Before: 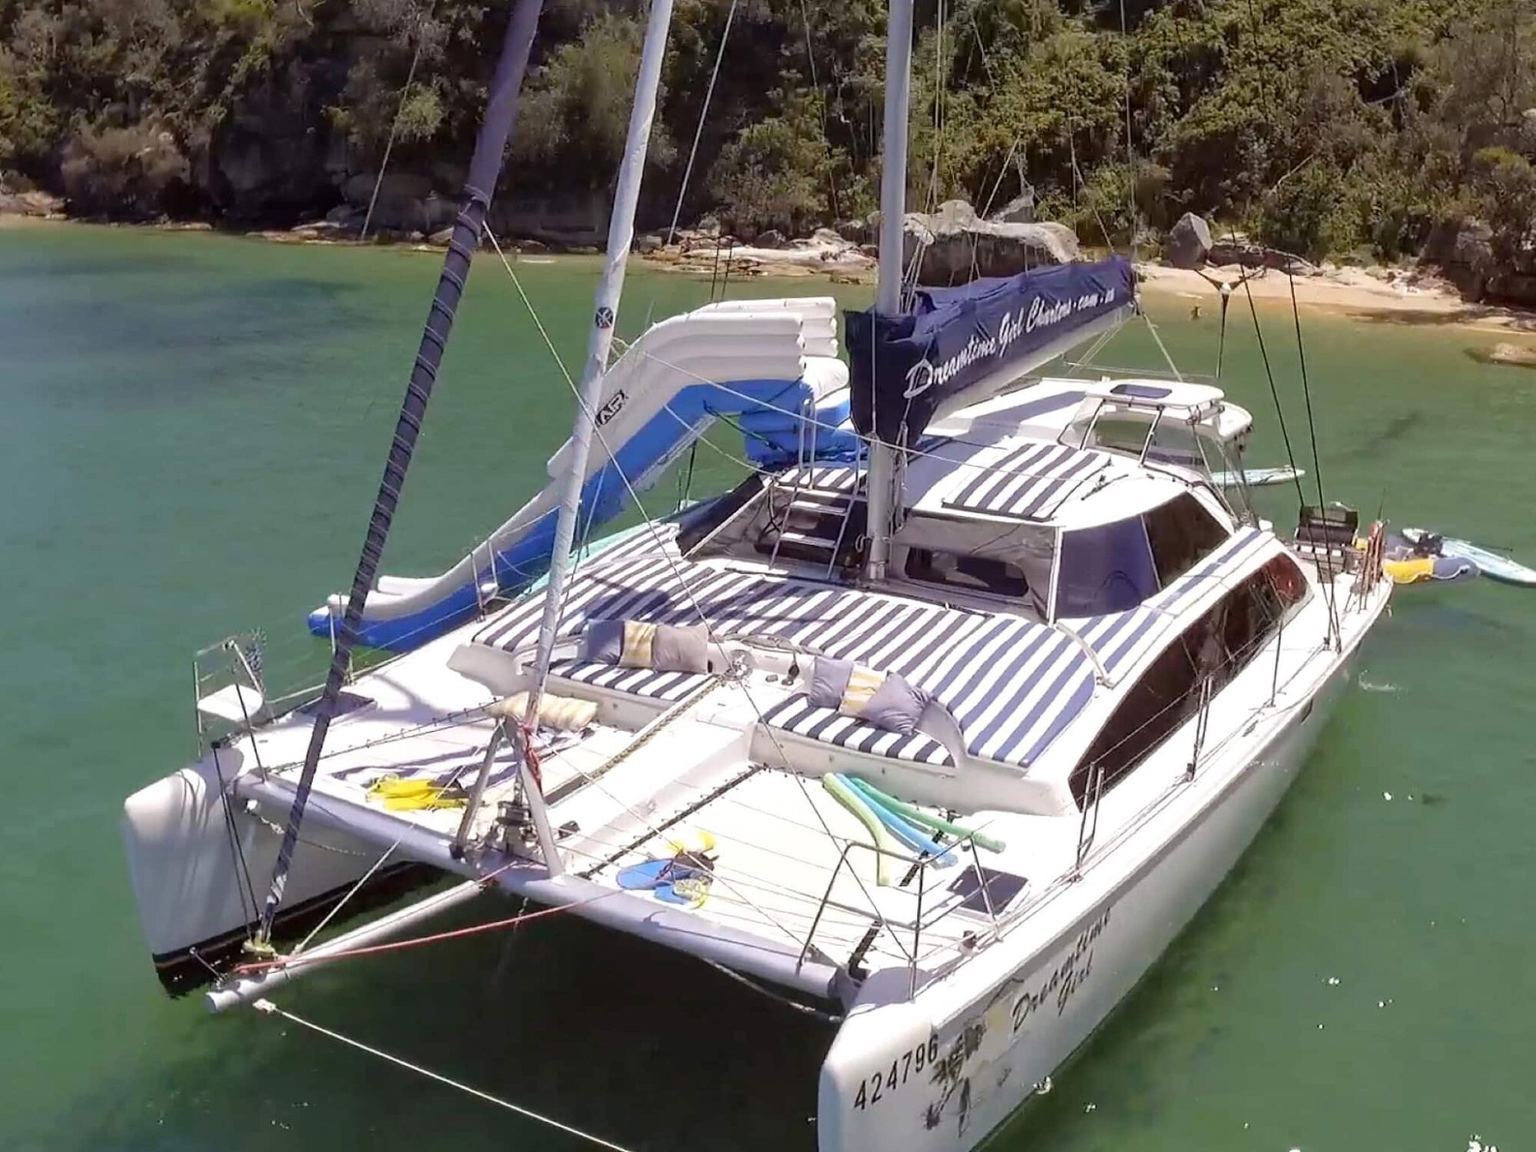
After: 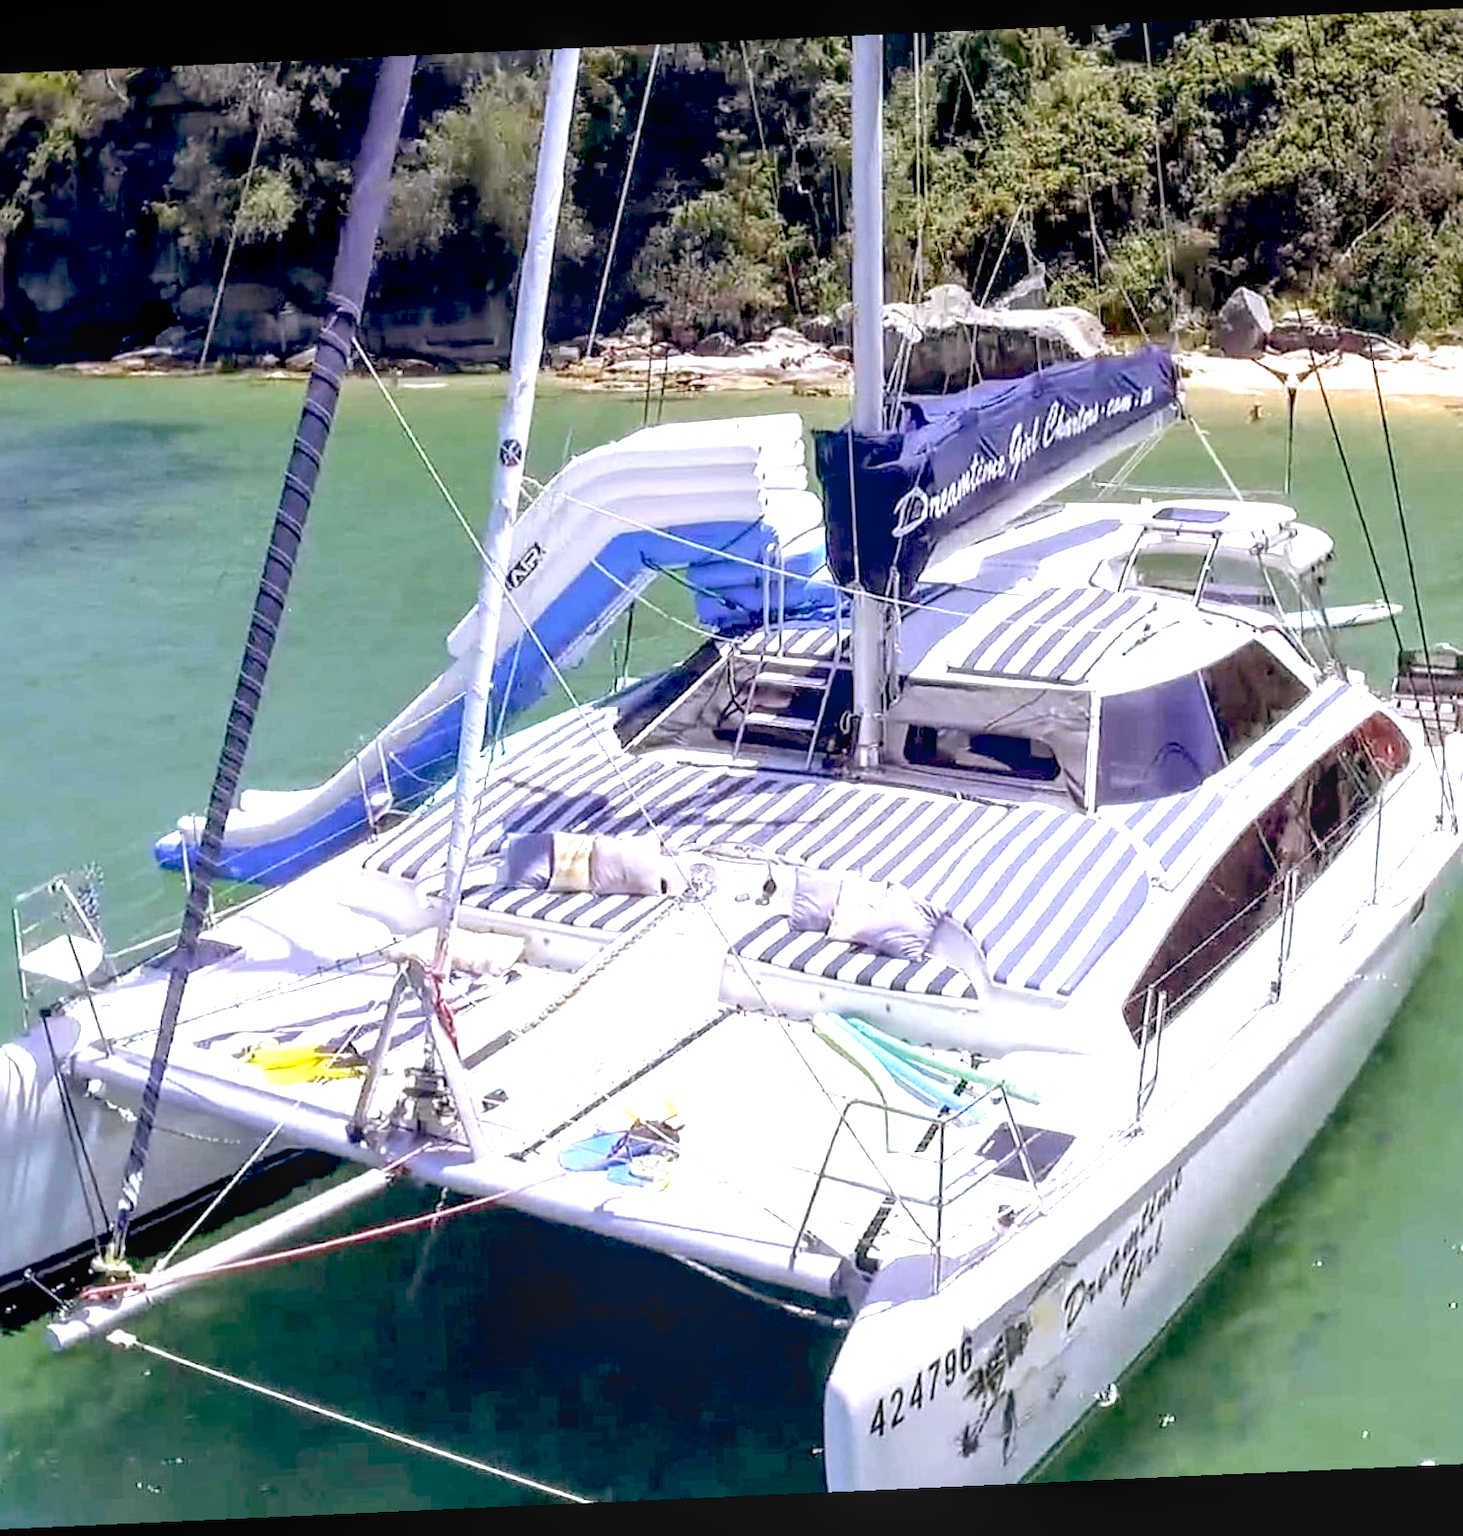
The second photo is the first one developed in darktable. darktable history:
crop: left 13.443%, right 13.31%
exposure: black level correction 0.001, exposure 1.129 EV, compensate exposure bias true, compensate highlight preservation false
rotate and perspective: rotation -2.56°, automatic cropping off
white balance: red 0.926, green 1.003, blue 1.133
local contrast: on, module defaults
color balance: lift [0.975, 0.993, 1, 1.015], gamma [1.1, 1, 1, 0.945], gain [1, 1.04, 1, 0.95]
